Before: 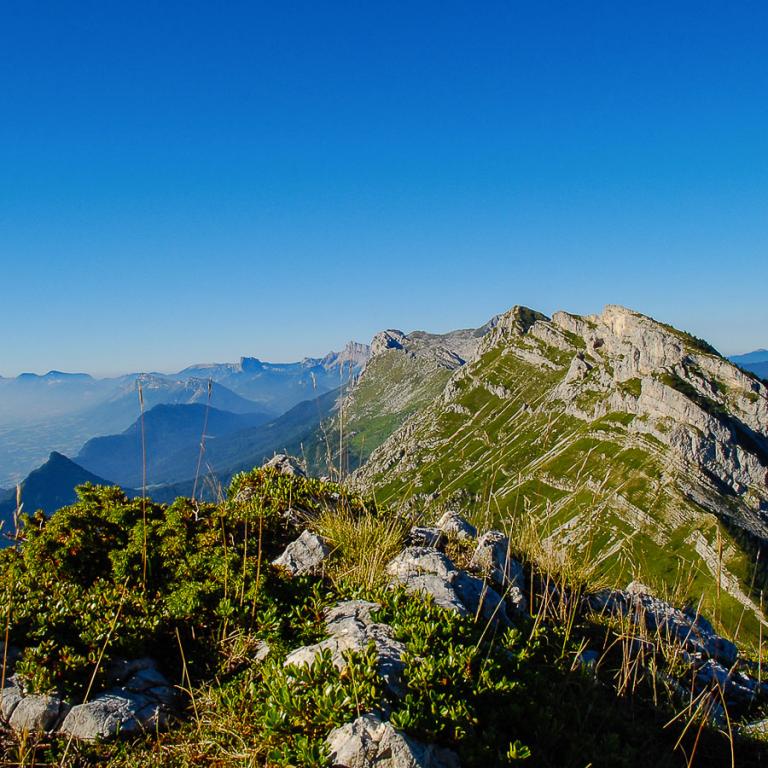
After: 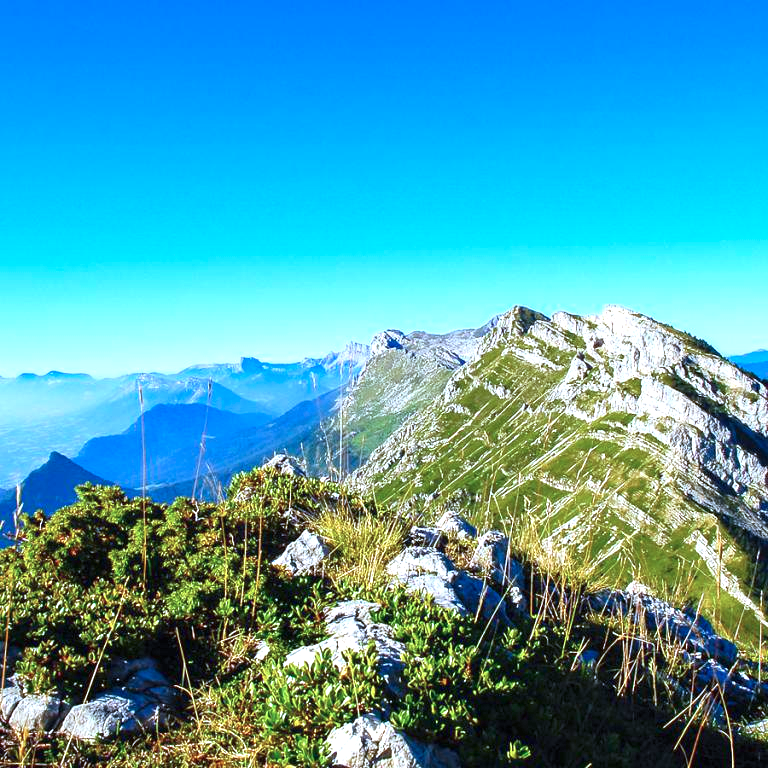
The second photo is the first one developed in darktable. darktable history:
exposure: black level correction 0, exposure 1.276 EV, compensate highlight preservation false
color calibration: illuminant custom, x 0.392, y 0.392, temperature 3861.39 K
